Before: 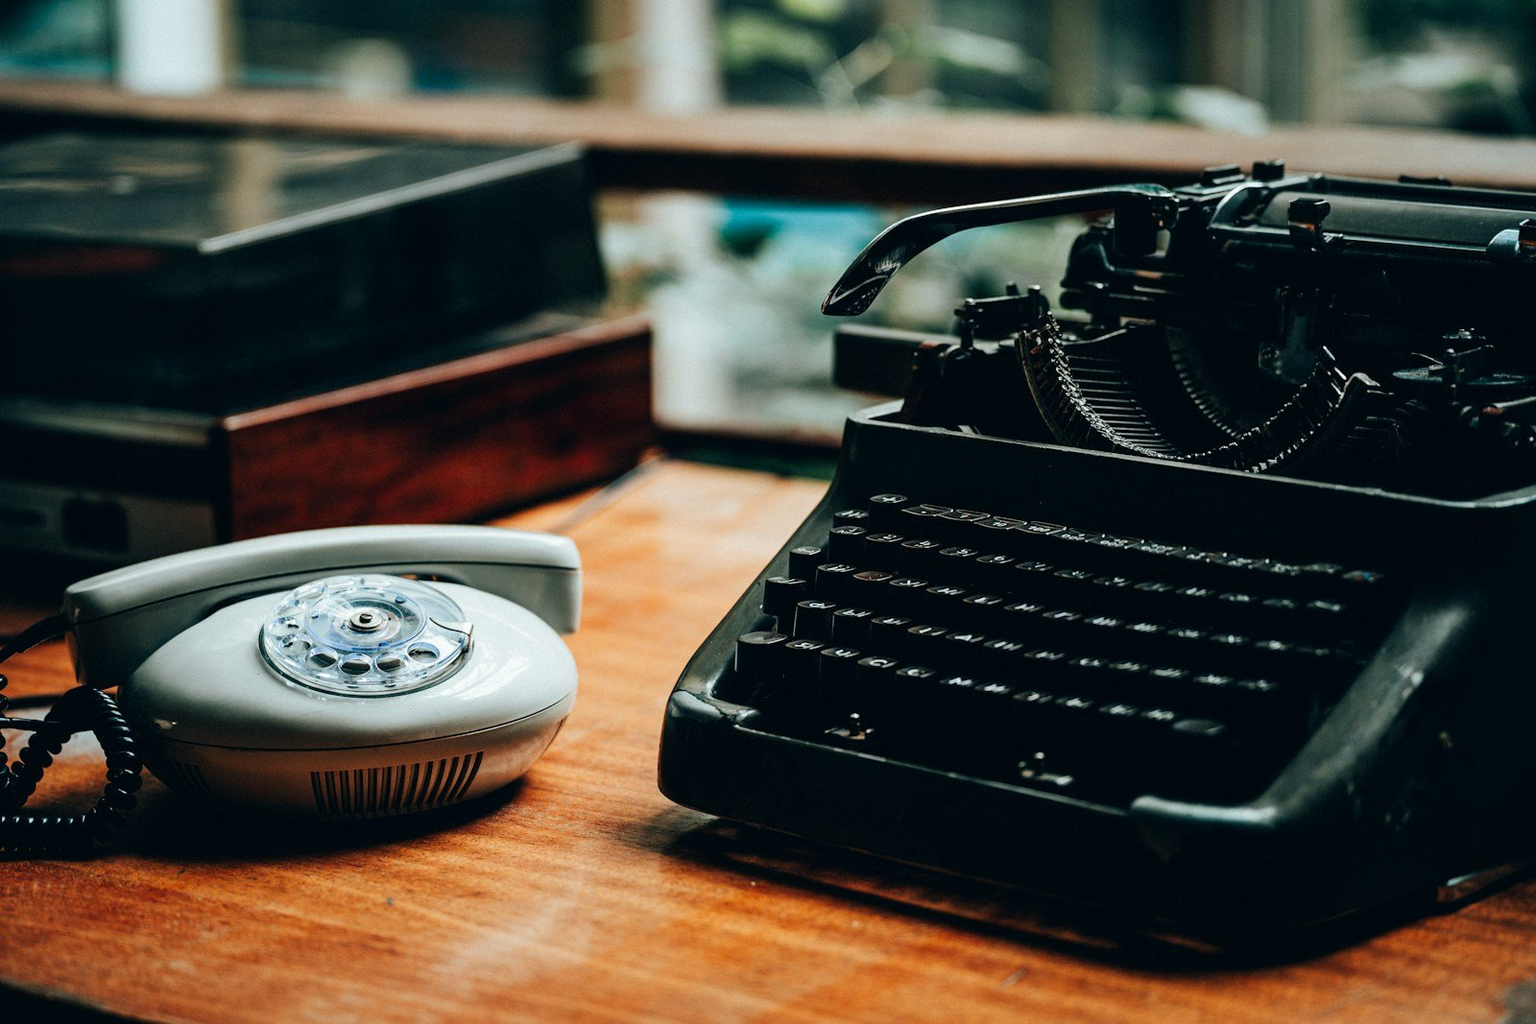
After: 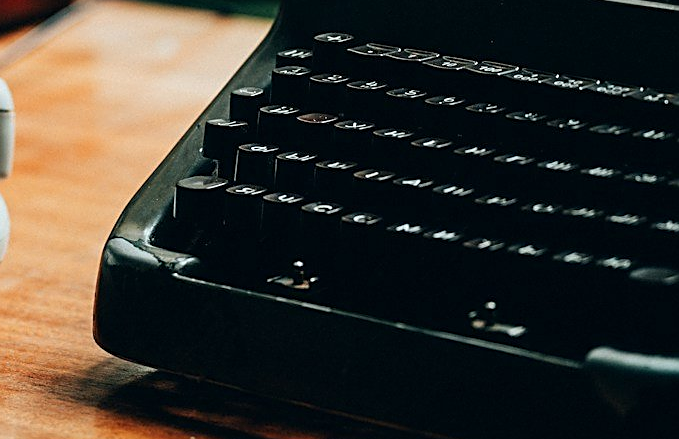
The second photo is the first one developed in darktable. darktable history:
crop: left 37.04%, top 45.233%, right 20.52%, bottom 13.537%
sharpen: on, module defaults
